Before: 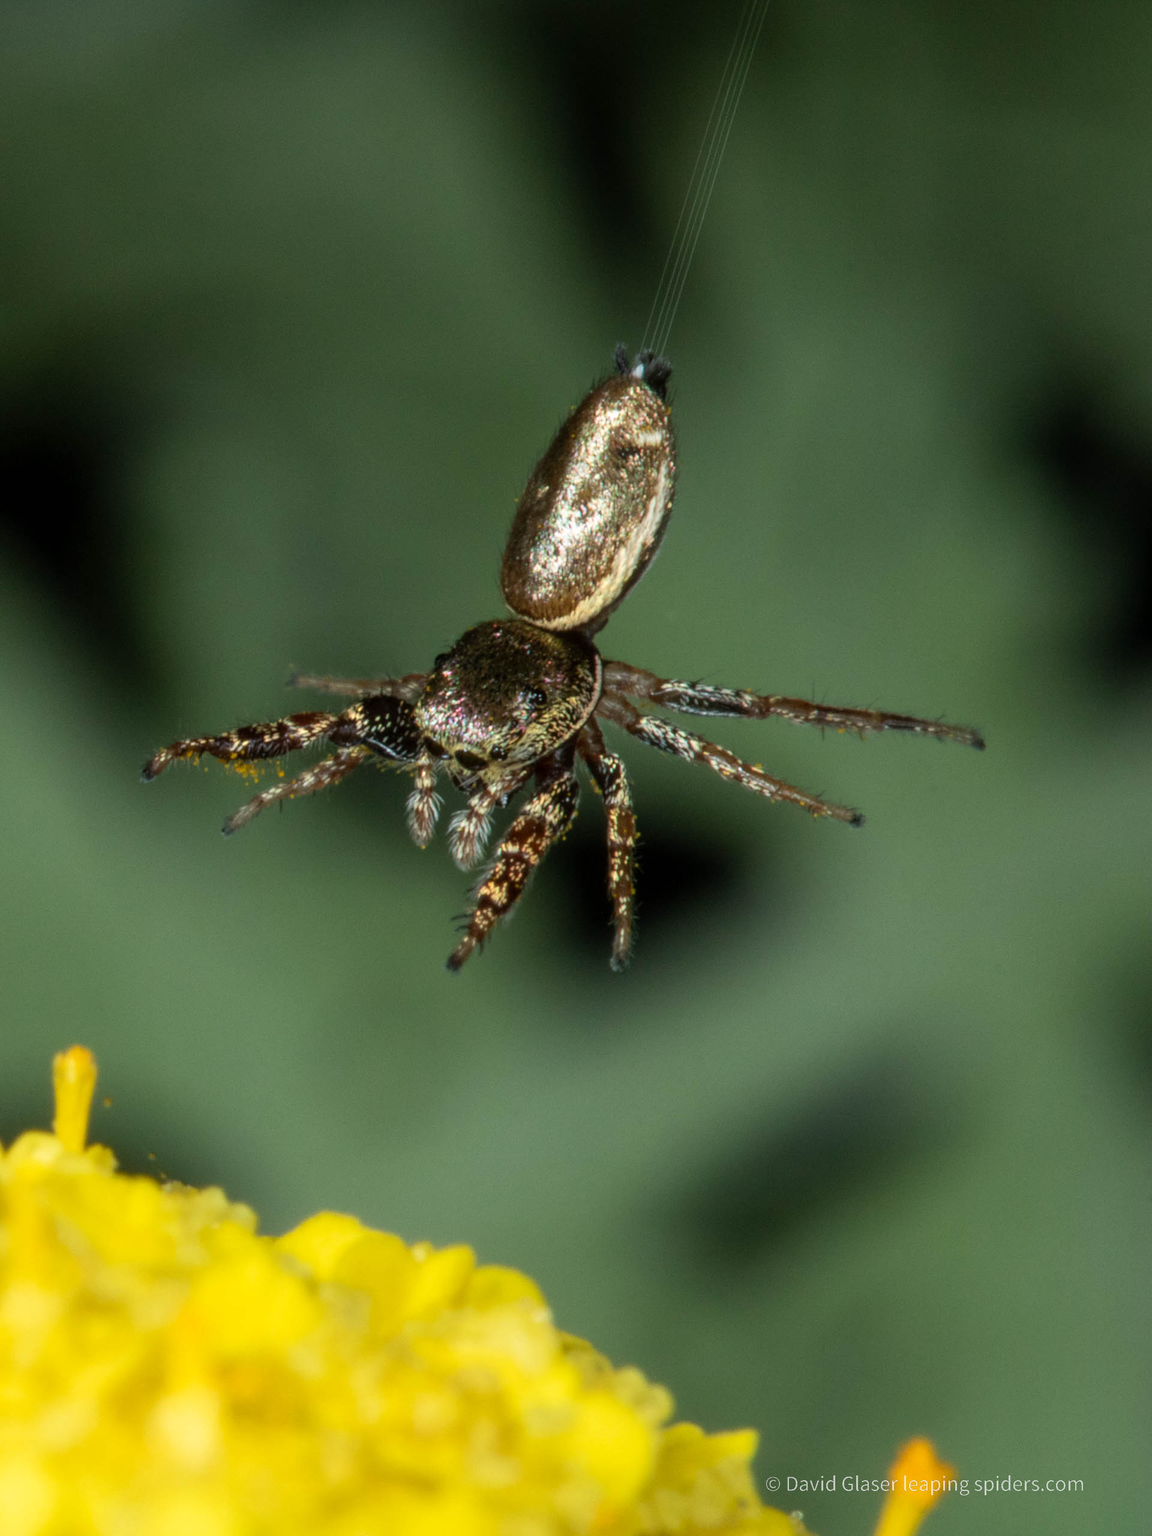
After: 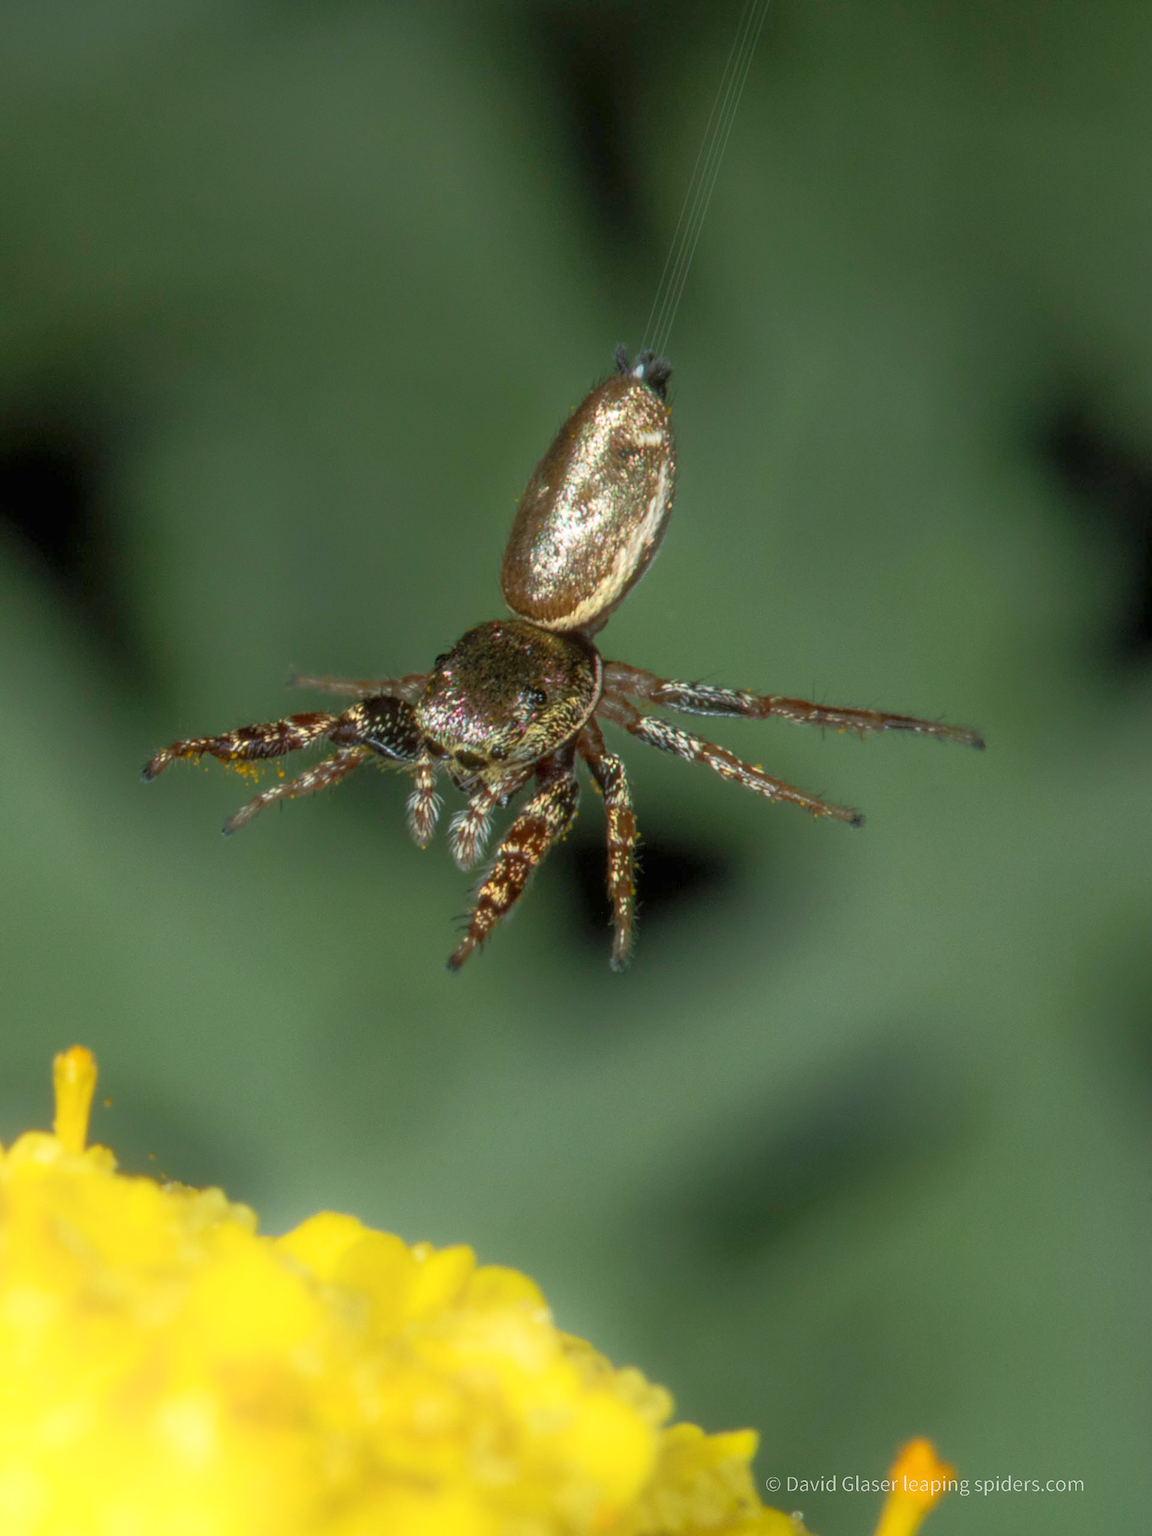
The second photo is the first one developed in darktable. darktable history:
bloom: size 16%, threshold 98%, strength 20%
rgb curve: curves: ch0 [(0, 0) (0.072, 0.166) (0.217, 0.293) (0.414, 0.42) (1, 1)], compensate middle gray true, preserve colors basic power
